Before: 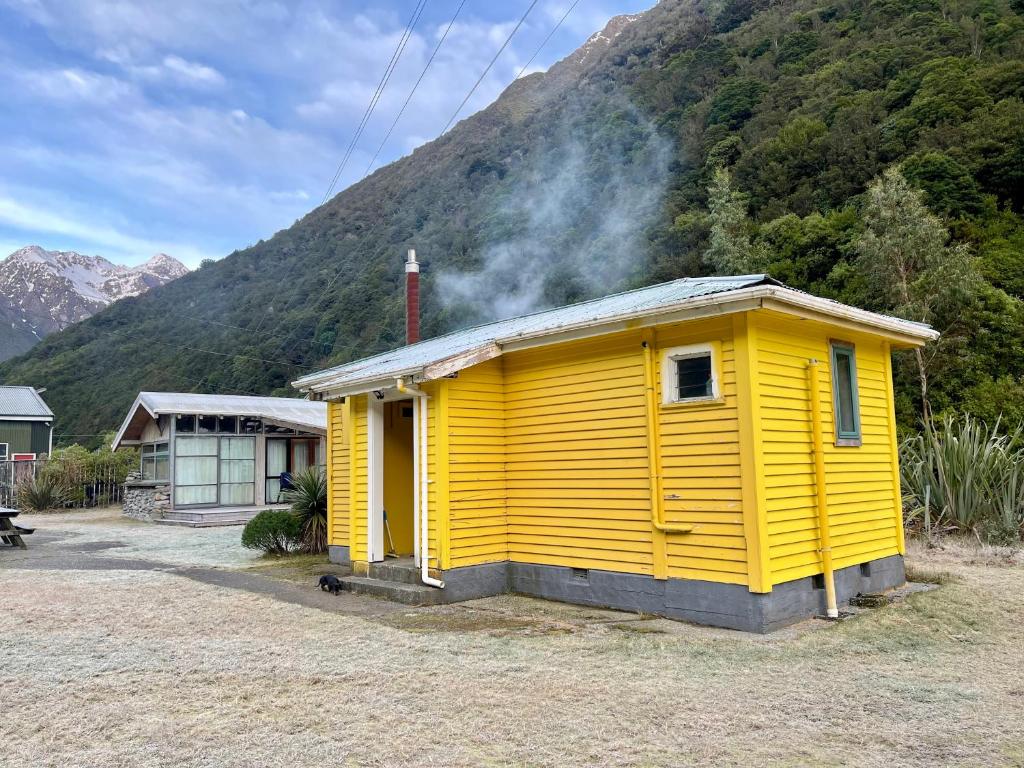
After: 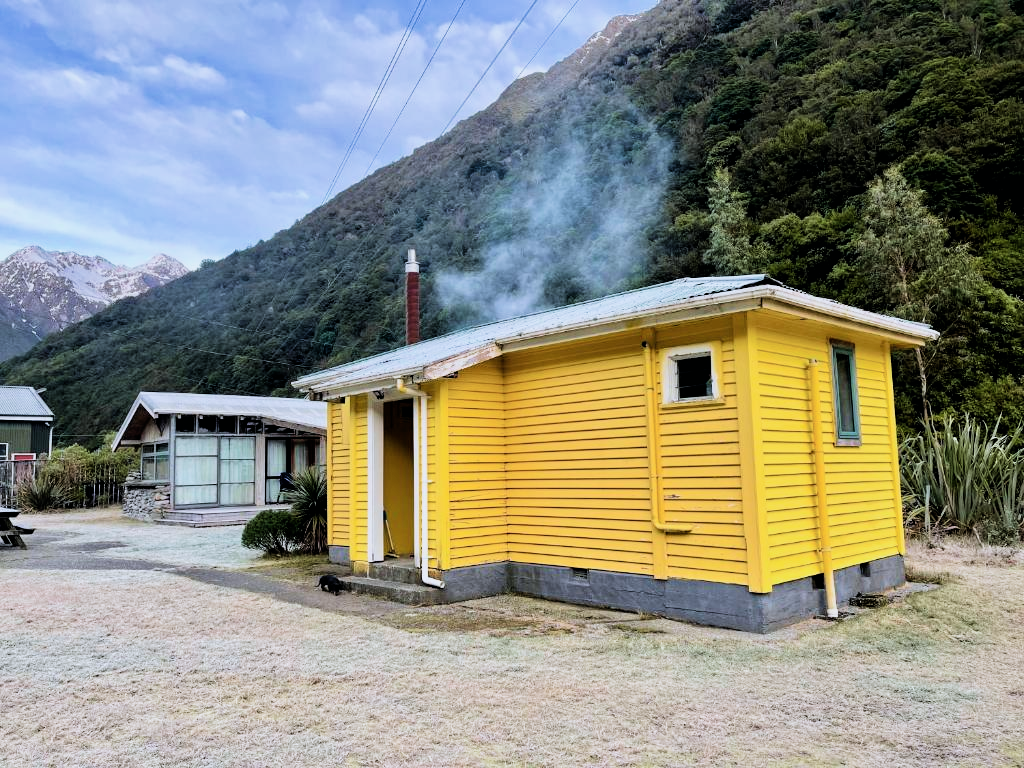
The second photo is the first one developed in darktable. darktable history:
color correction: highlights a* -0.137, highlights b* -5.91, shadows a* -0.137, shadows b* -0.137
filmic rgb: black relative exposure -5 EV, white relative exposure 3.5 EV, hardness 3.19, contrast 1.4, highlights saturation mix -50%
velvia: on, module defaults
